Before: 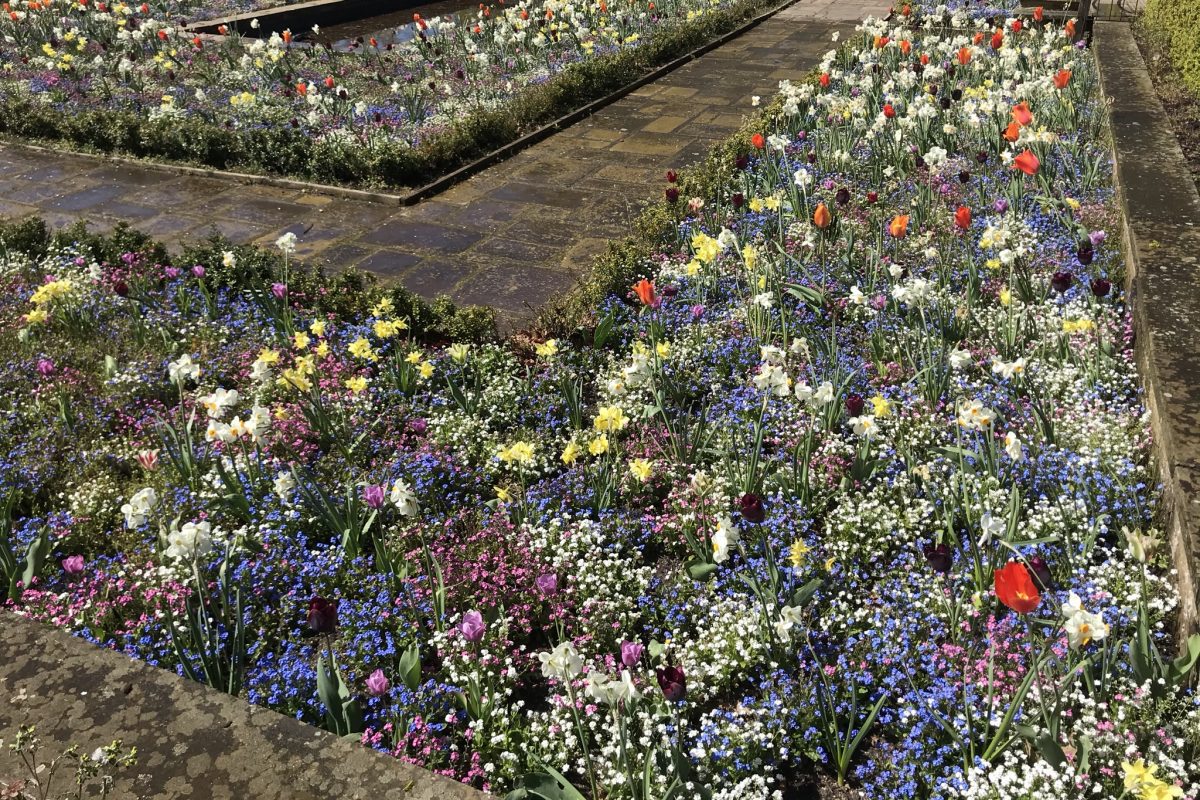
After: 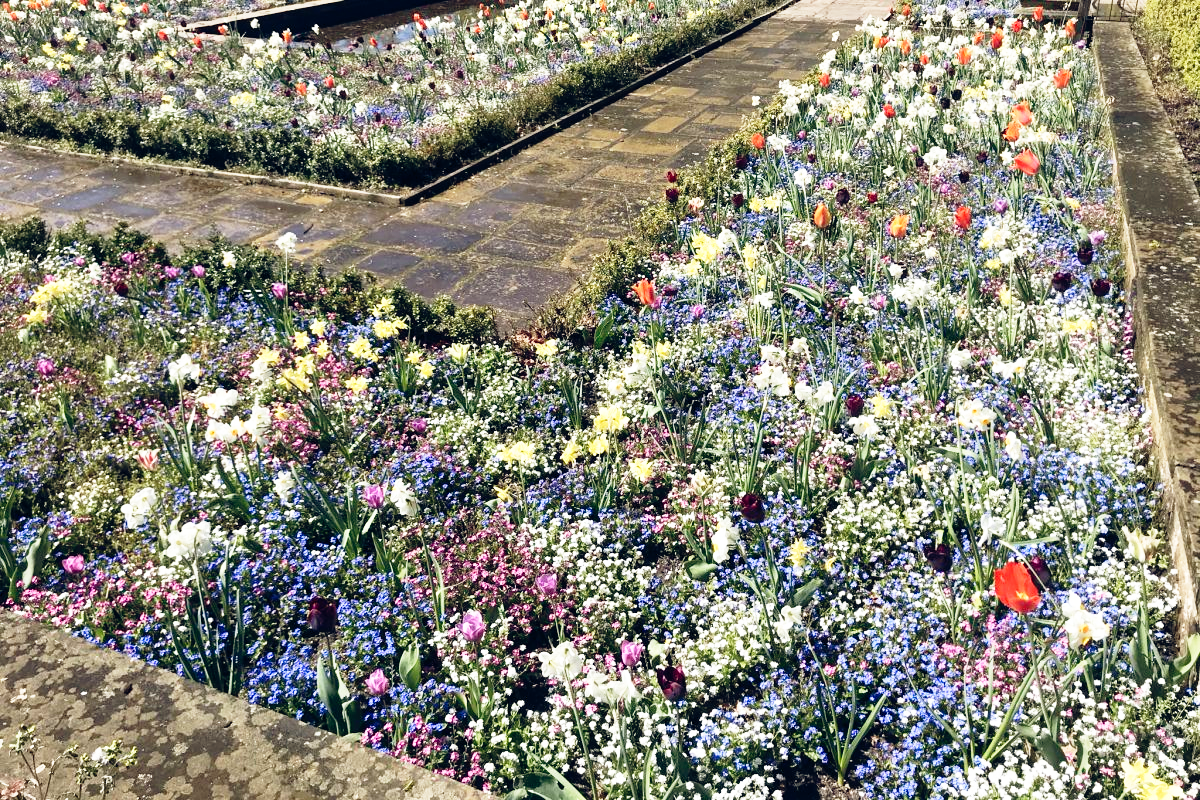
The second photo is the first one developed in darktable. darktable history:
base curve: curves: ch0 [(0, 0) (0.012, 0.01) (0.073, 0.168) (0.31, 0.711) (0.645, 0.957) (1, 1)], preserve colors none
color balance rgb: shadows lift › chroma 3.592%, shadows lift › hue 89.58°, global offset › chroma 0.127%, global offset › hue 253.62°, perceptual saturation grading › global saturation 0.589%
